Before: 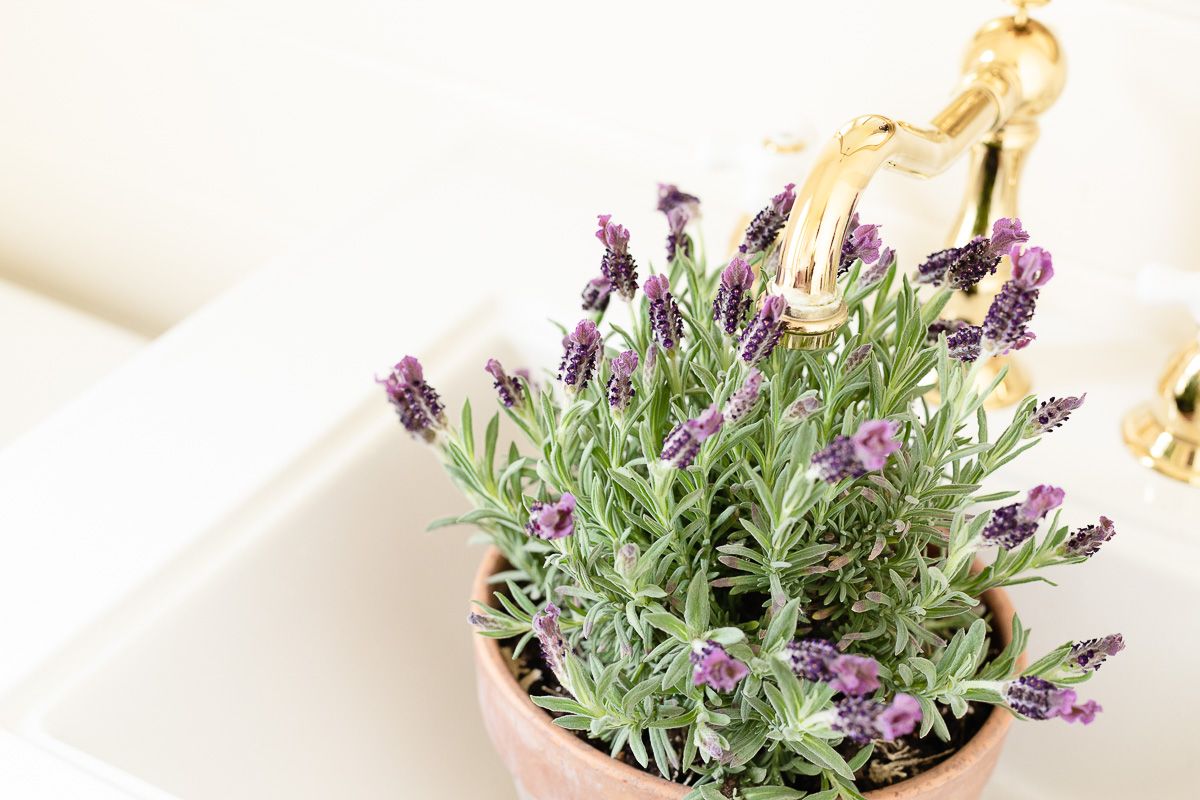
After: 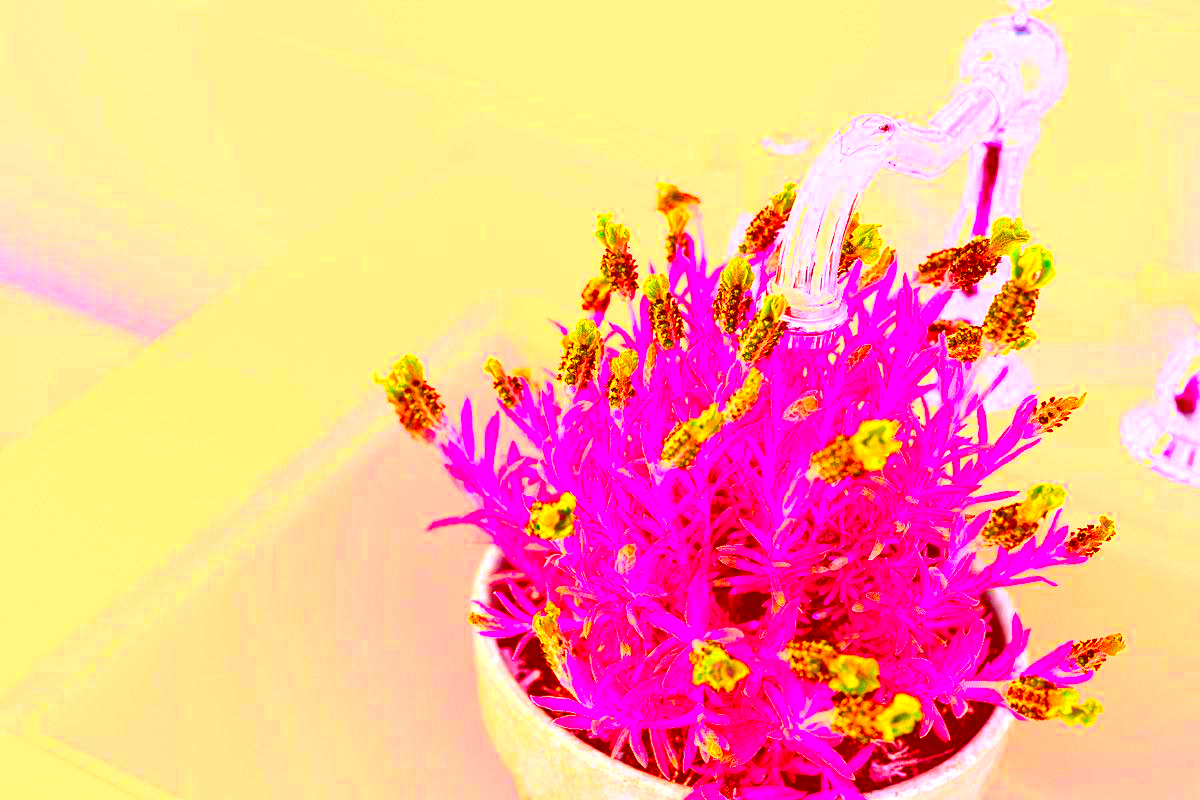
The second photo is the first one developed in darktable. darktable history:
exposure: black level correction 0, exposure 1.277 EV, compensate highlight preservation false
color correction: highlights a* -39.43, highlights b* -39.25, shadows a* -39.94, shadows b* -39.65, saturation -2.98
